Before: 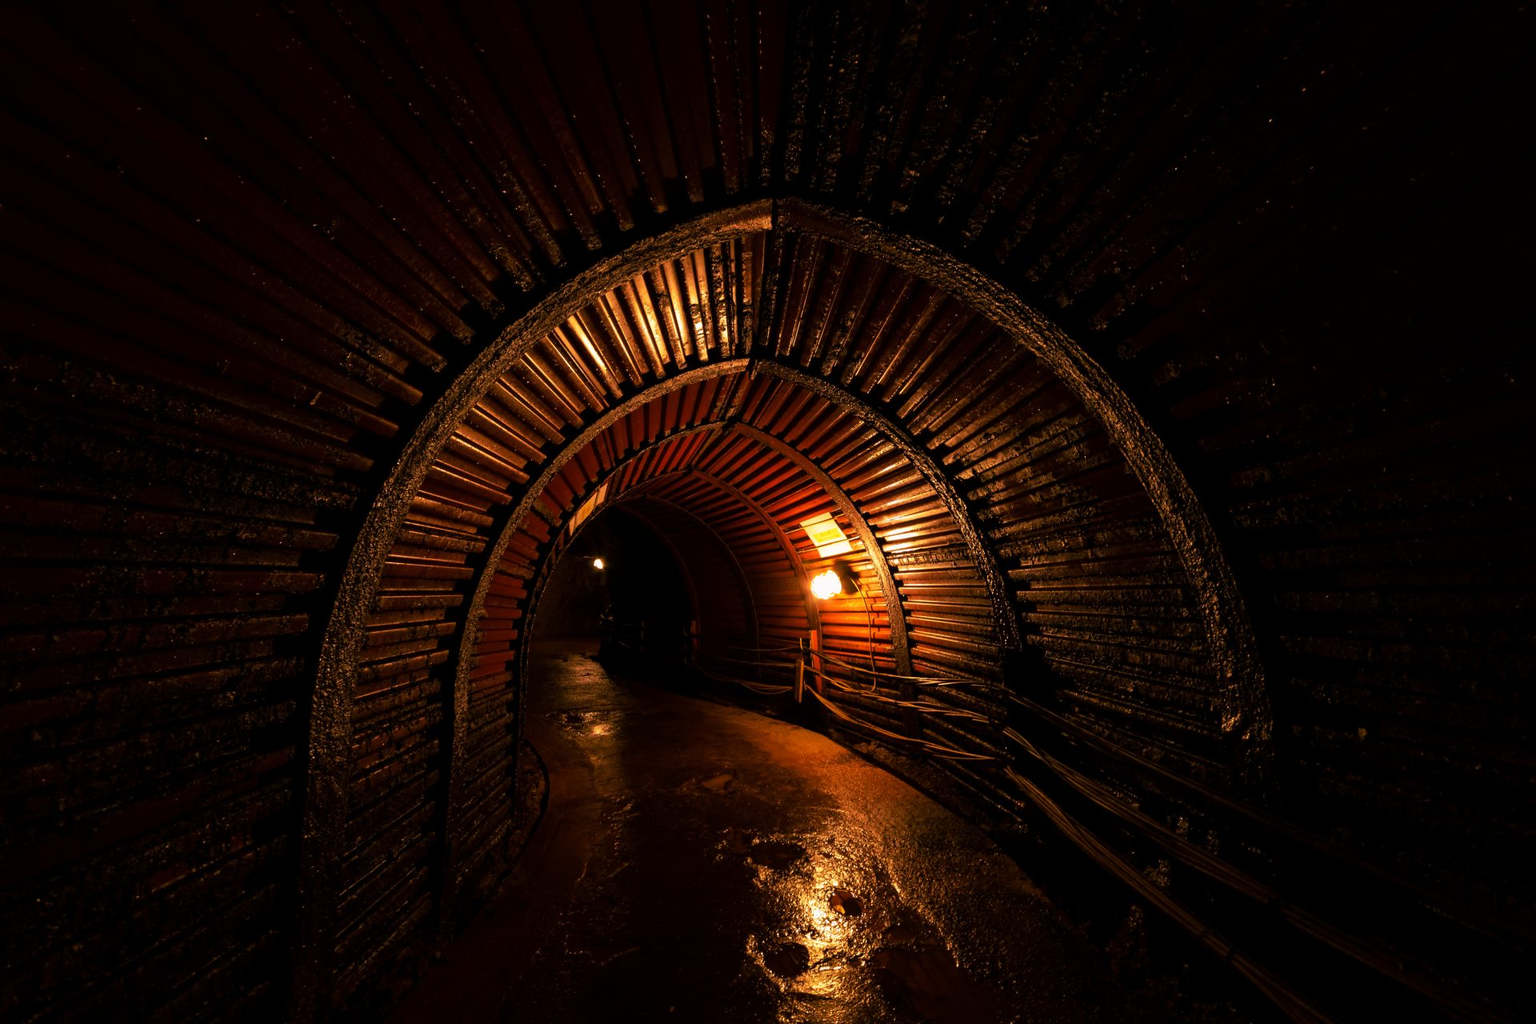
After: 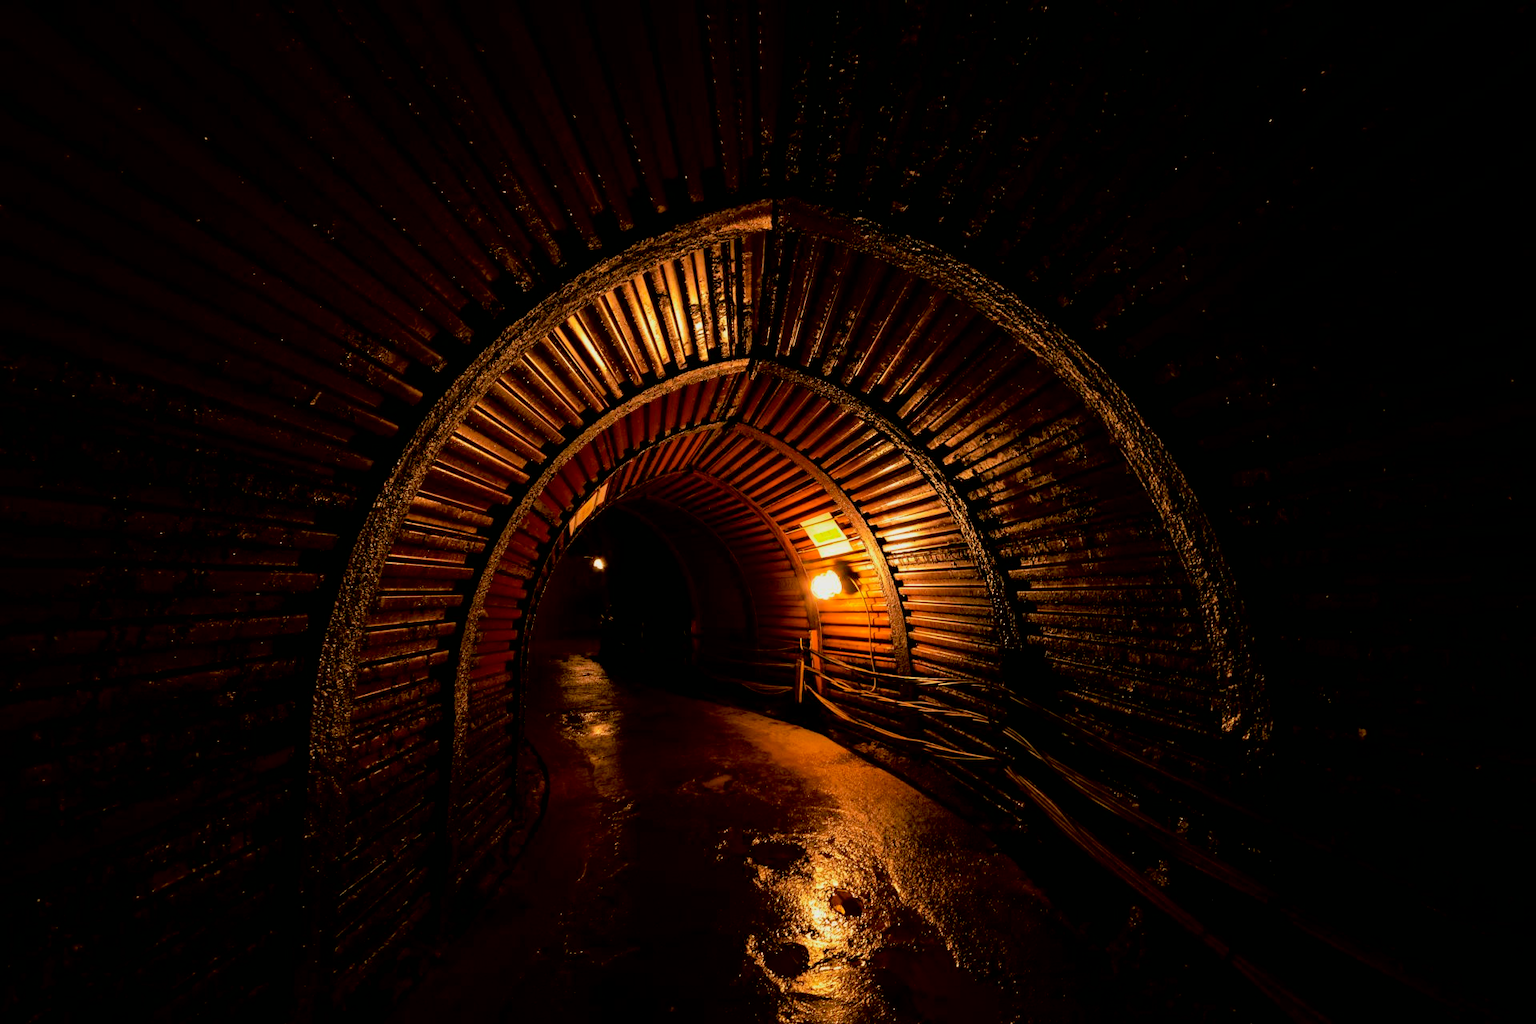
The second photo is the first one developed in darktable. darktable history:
tone curve: curves: ch0 [(0, 0) (0.402, 0.473) (0.673, 0.68) (0.899, 0.832) (0.999, 0.903)]; ch1 [(0, 0) (0.379, 0.262) (0.464, 0.425) (0.498, 0.49) (0.507, 0.5) (0.53, 0.532) (0.582, 0.583) (0.68, 0.672) (0.791, 0.748) (1, 0.896)]; ch2 [(0, 0) (0.199, 0.414) (0.438, 0.49) (0.496, 0.501) (0.515, 0.546) (0.577, 0.605) (0.632, 0.649) (0.717, 0.727) (0.845, 0.855) (0.998, 0.977)], color space Lab, independent channels, preserve colors none
exposure: black level correction 0.007, exposure 0.159 EV, compensate highlight preservation false
